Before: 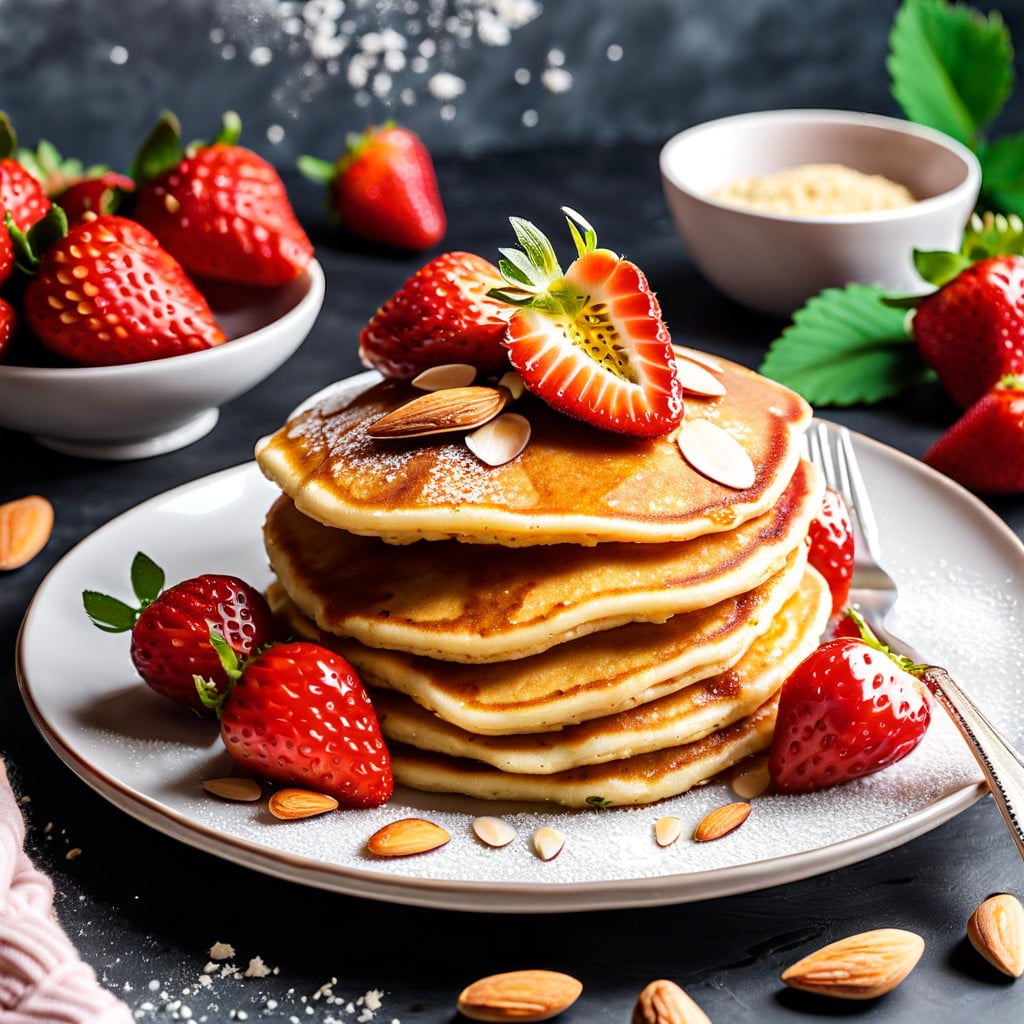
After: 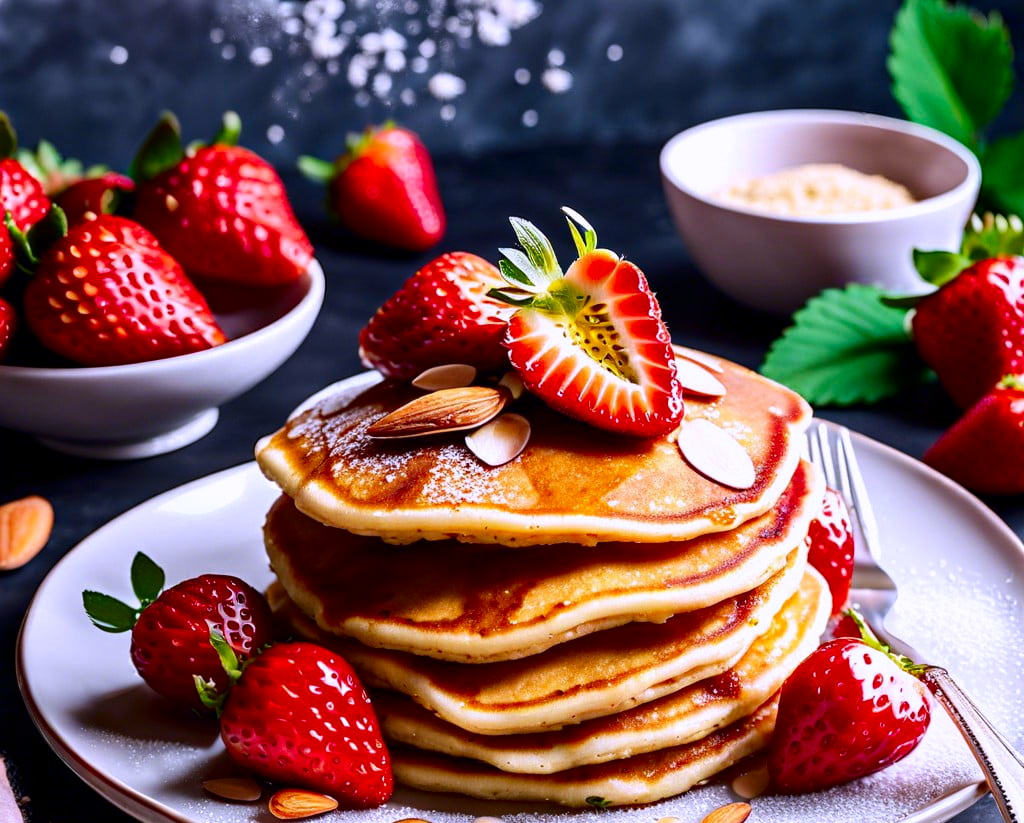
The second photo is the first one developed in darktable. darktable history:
crop: bottom 19.568%
contrast brightness saturation: contrast 0.118, brightness -0.122, saturation 0.203
color calibration: gray › normalize channels true, illuminant custom, x 0.367, y 0.392, temperature 4437.75 K, gamut compression 0.009
